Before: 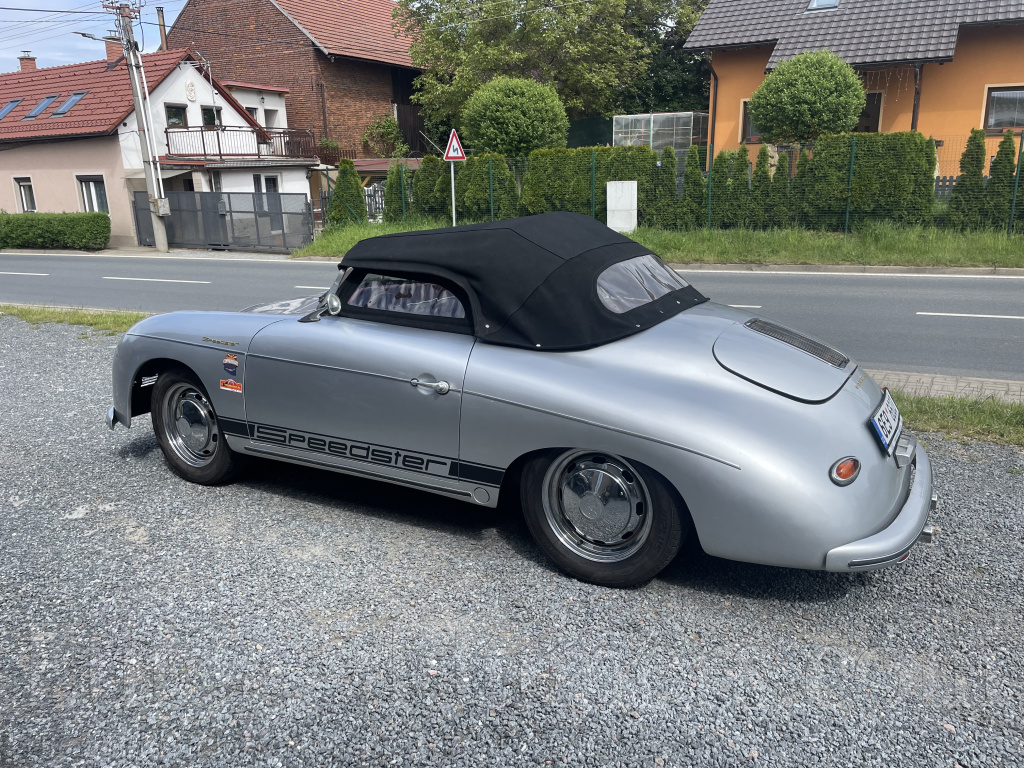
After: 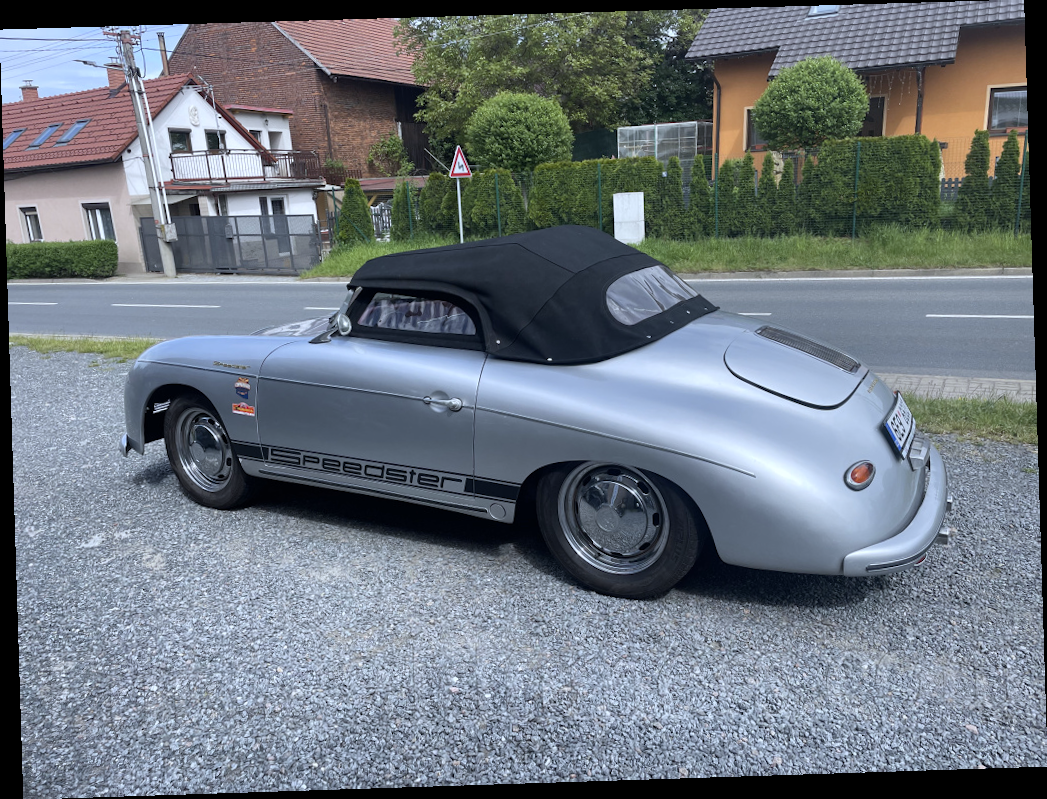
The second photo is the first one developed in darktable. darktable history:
white balance: red 0.954, blue 1.079
rotate and perspective: rotation -1.77°, lens shift (horizontal) 0.004, automatic cropping off
